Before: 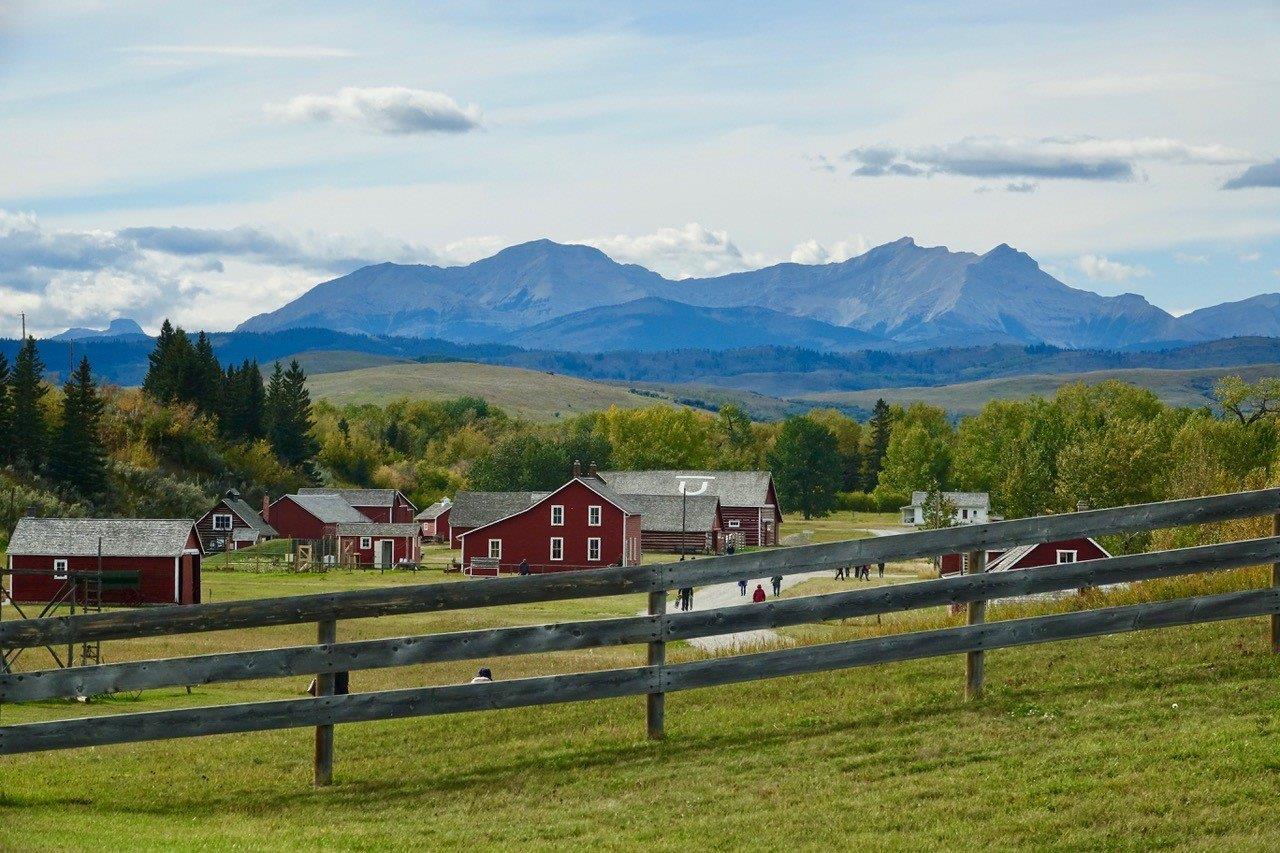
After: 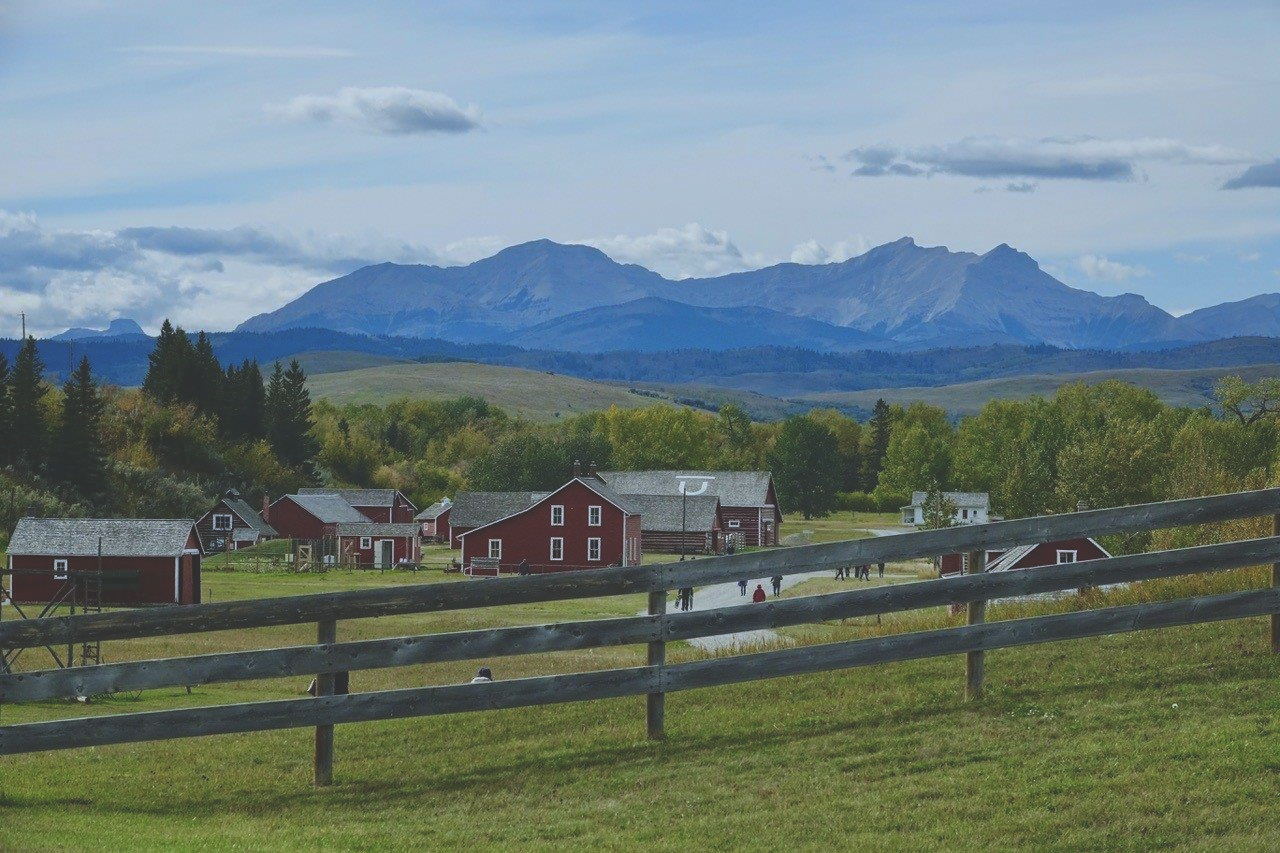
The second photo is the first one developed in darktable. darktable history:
white balance: red 0.924, blue 1.095
exposure: black level correction -0.036, exposure -0.497 EV, compensate highlight preservation false
